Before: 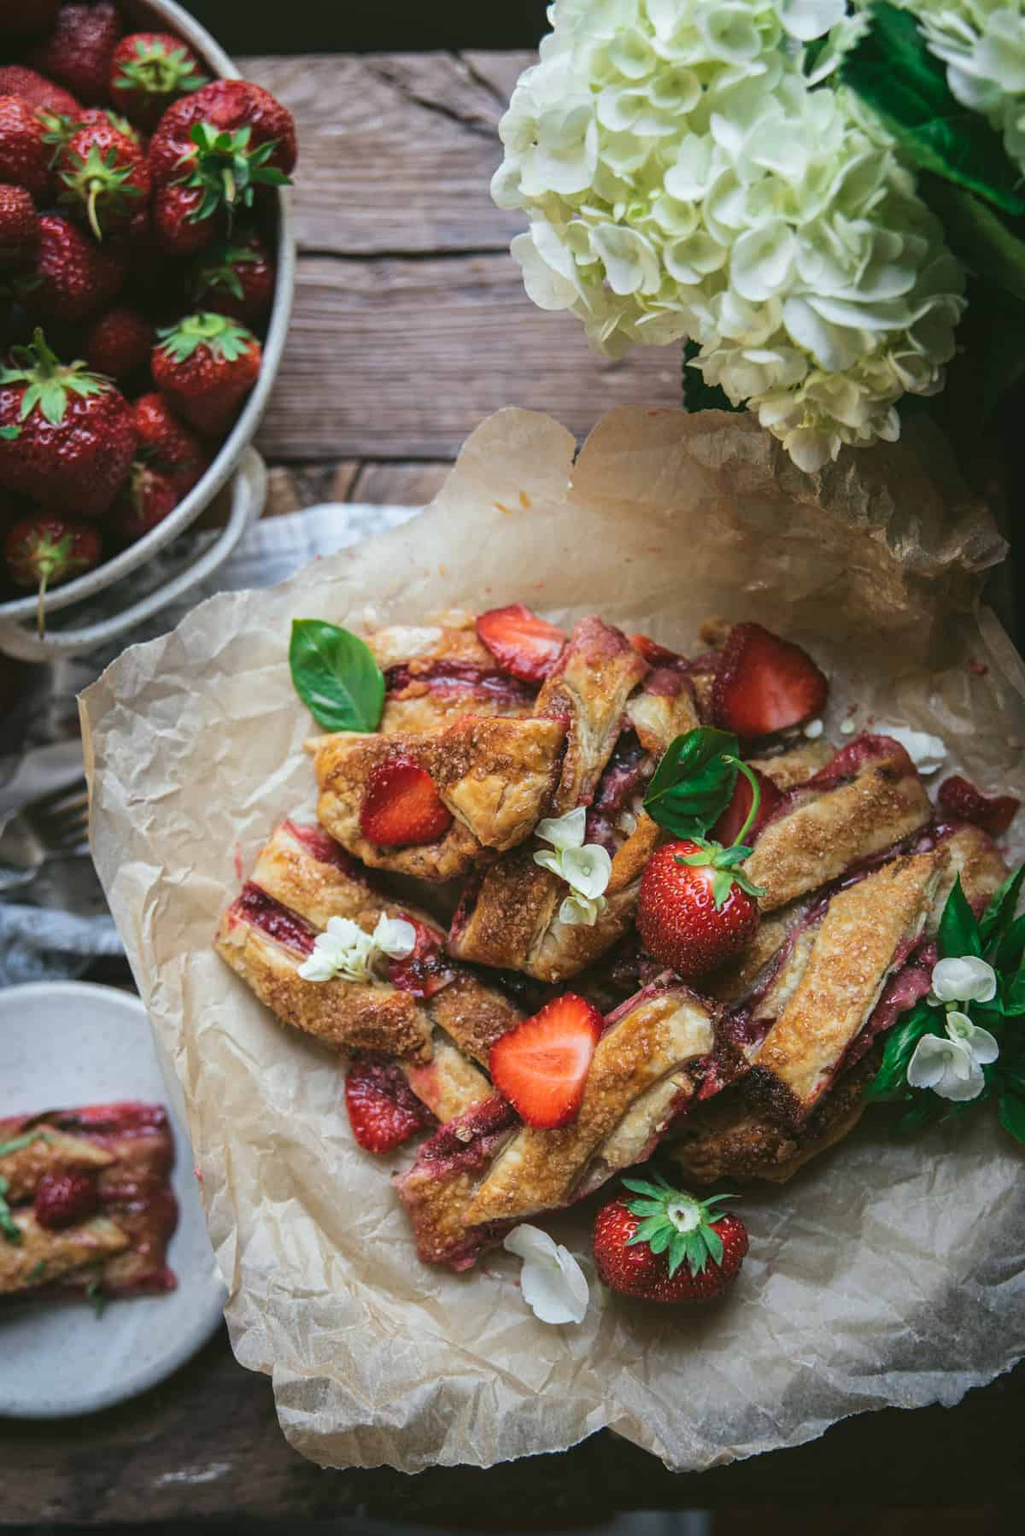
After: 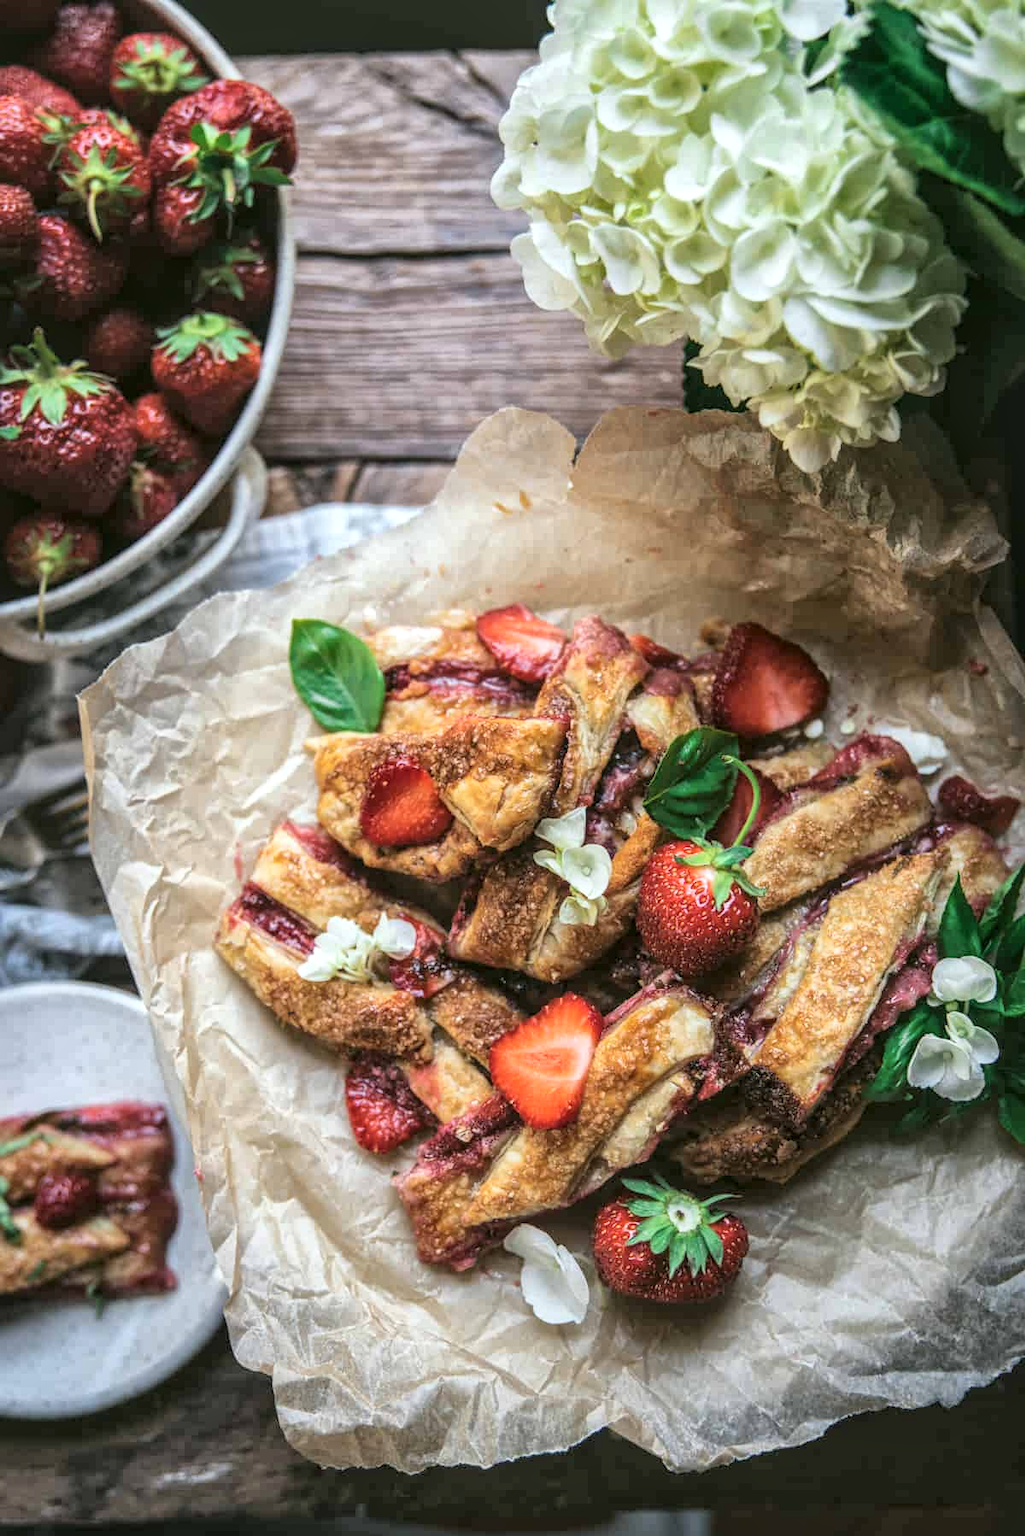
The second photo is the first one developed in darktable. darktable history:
global tonemap: drago (1, 100), detail 1
contrast brightness saturation: contrast 0.08, saturation 0.02
local contrast: detail 130%
rotate and perspective: crop left 0, crop top 0
